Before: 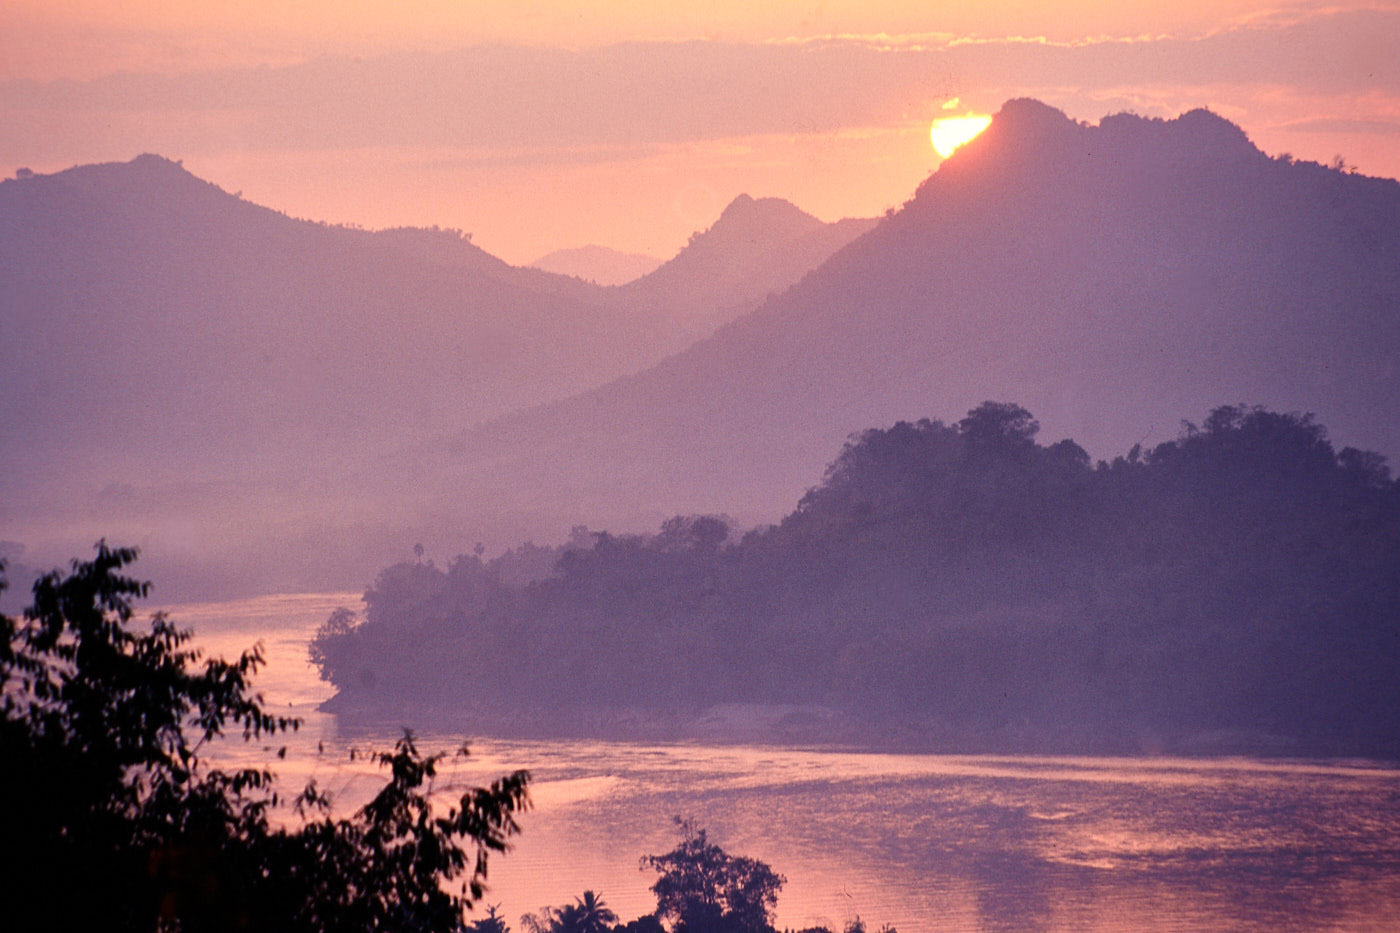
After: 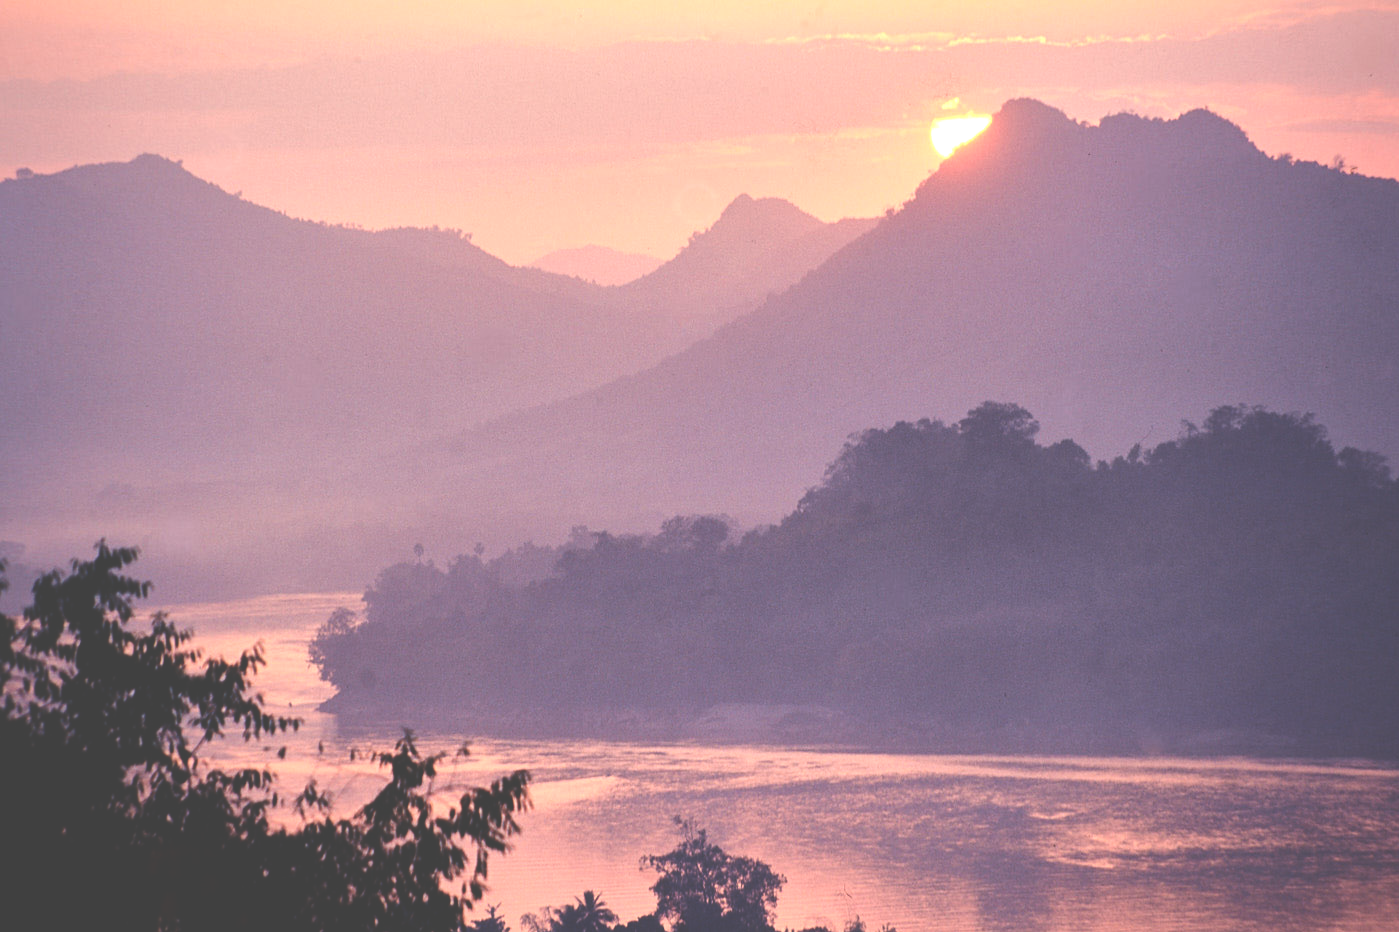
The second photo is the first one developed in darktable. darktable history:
tone equalizer: -8 EV -0.432 EV, -7 EV -0.412 EV, -6 EV -0.342 EV, -5 EV -0.237 EV, -3 EV 0.195 EV, -2 EV 0.317 EV, -1 EV 0.377 EV, +0 EV 0.442 EV, edges refinement/feathering 500, mask exposure compensation -1.57 EV, preserve details no
exposure: black level correction -0.064, exposure -0.05 EV, compensate highlight preservation false
